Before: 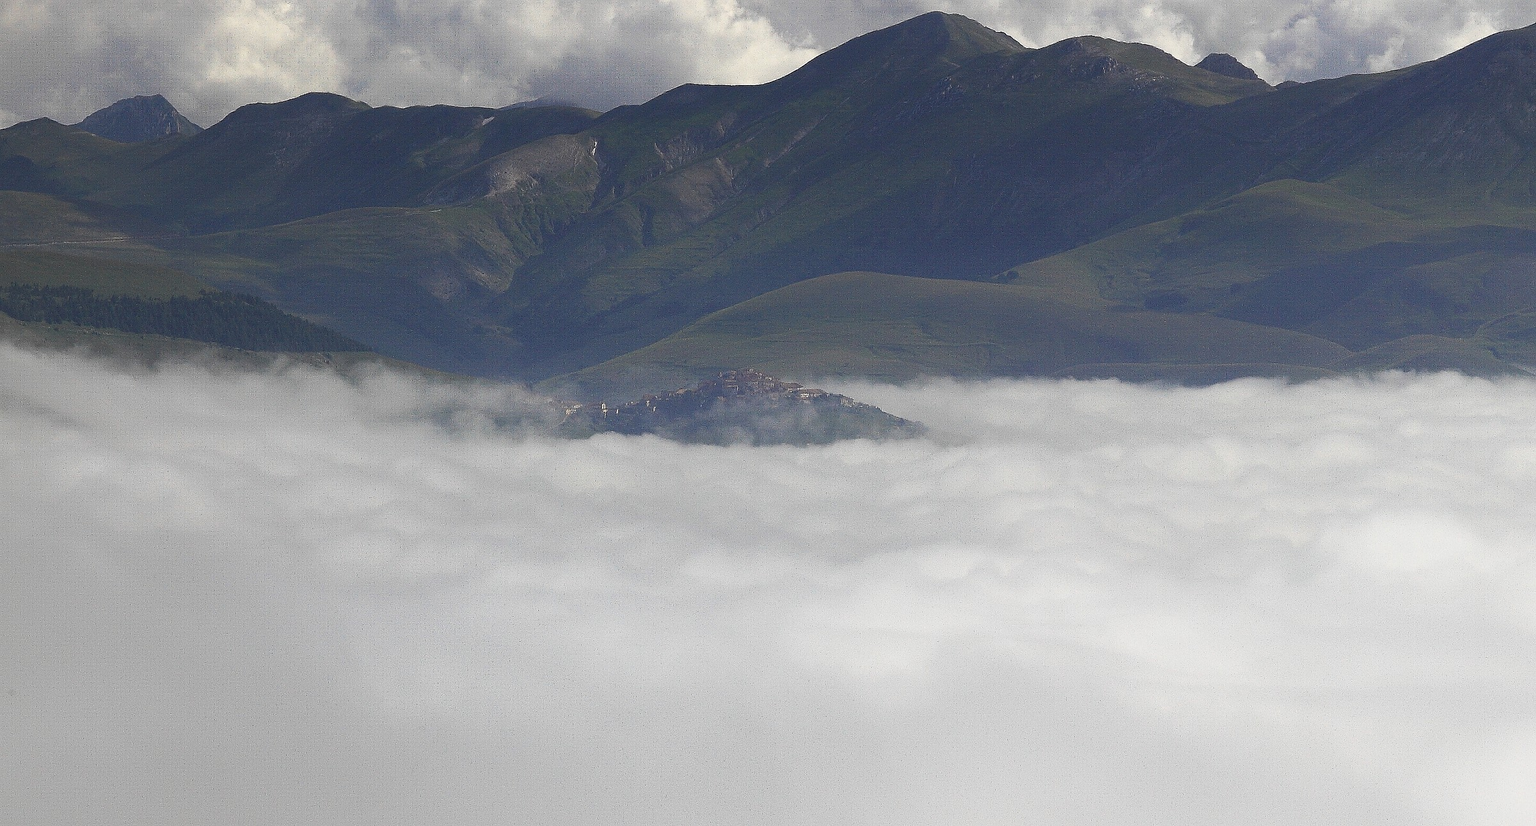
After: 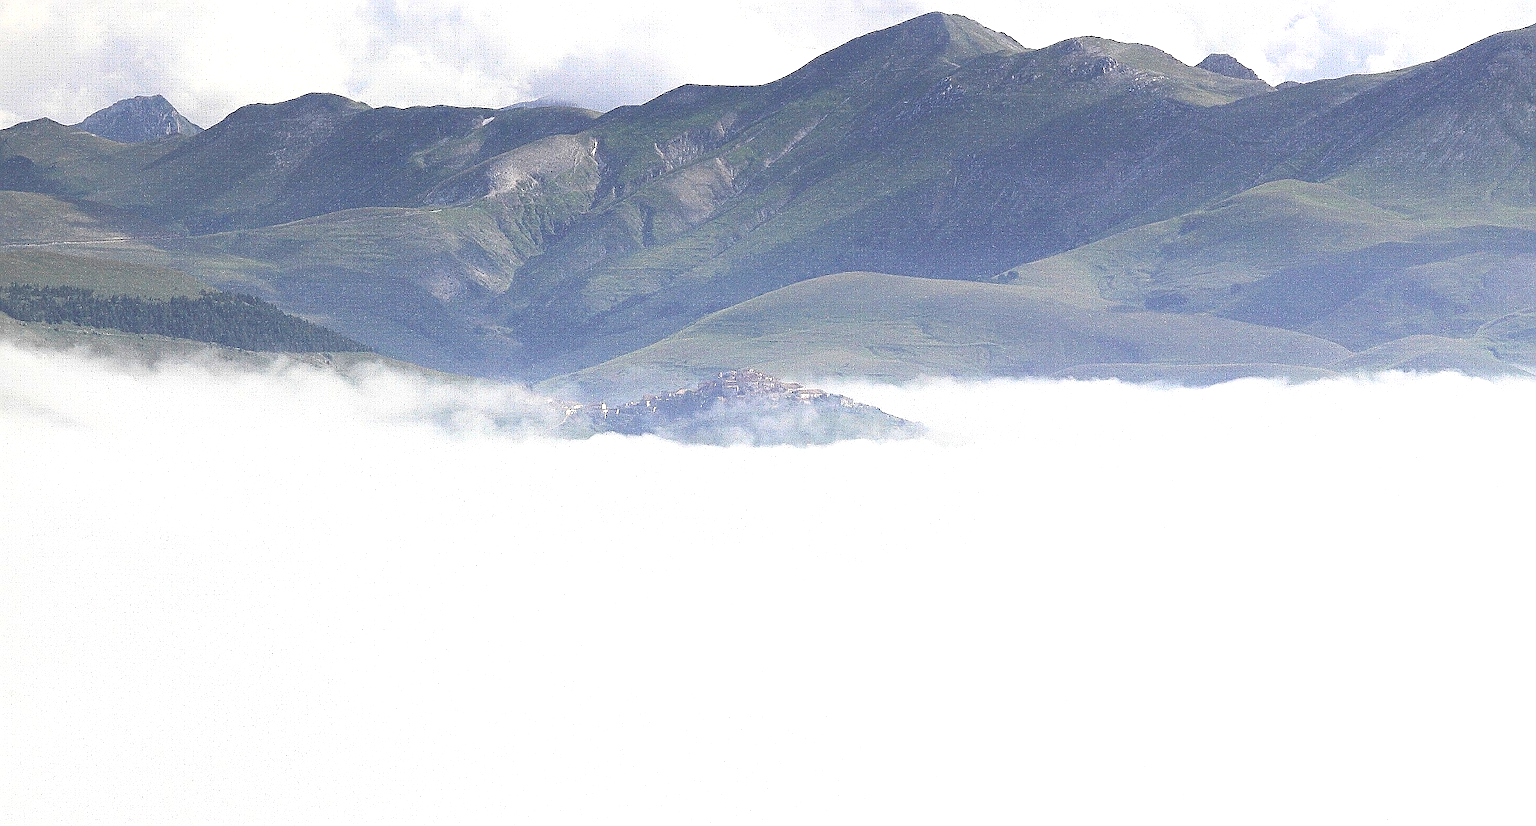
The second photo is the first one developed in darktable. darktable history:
exposure: black level correction -0.002, exposure 1.352 EV, compensate highlight preservation false
sharpen: on, module defaults
contrast brightness saturation: contrast 0.24, brightness 0.086
